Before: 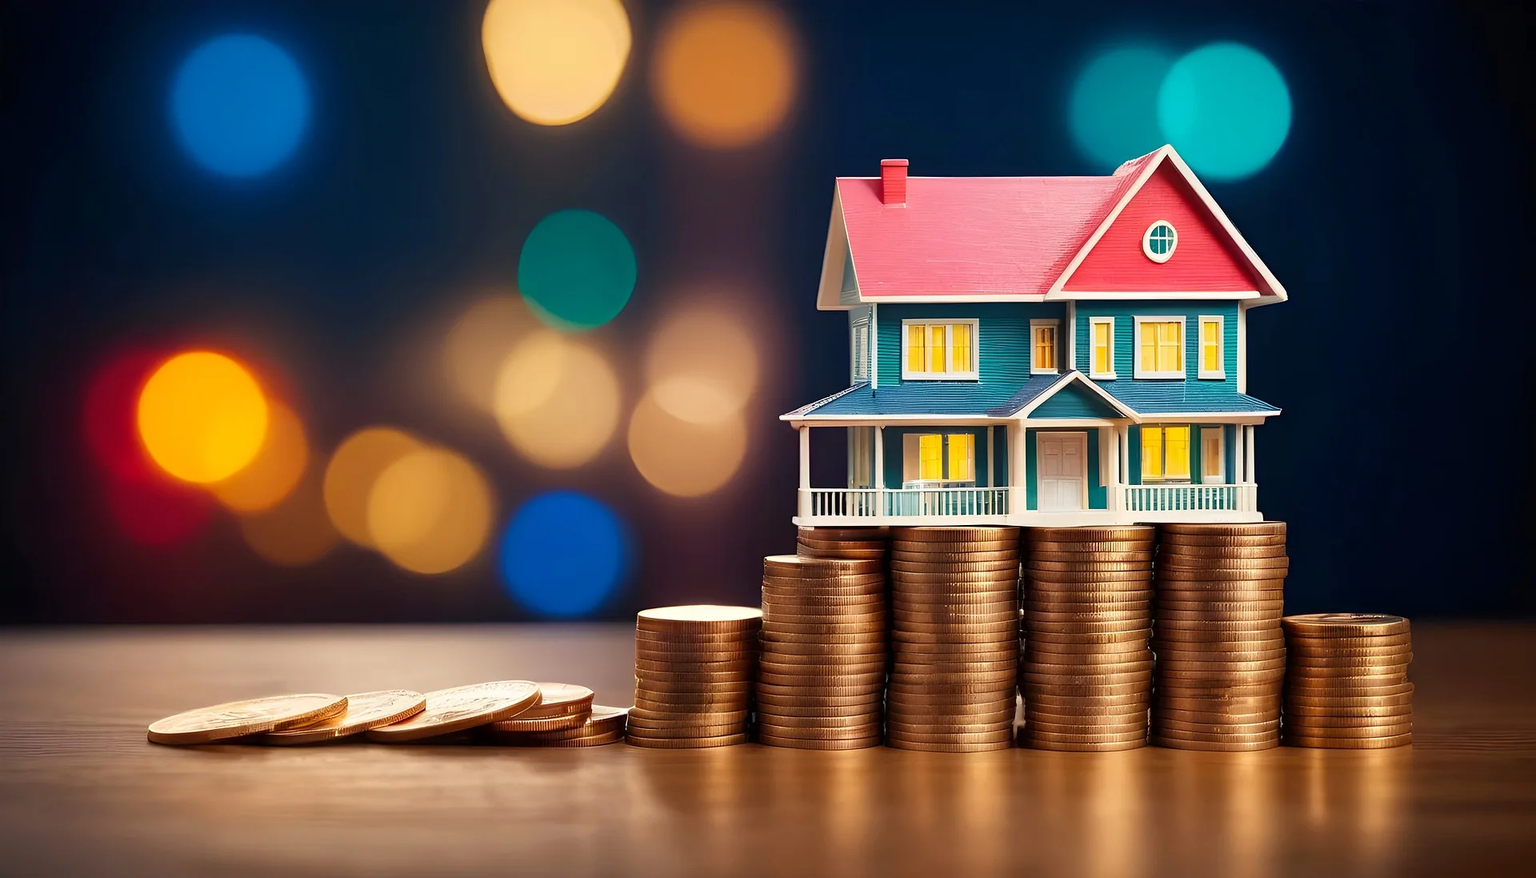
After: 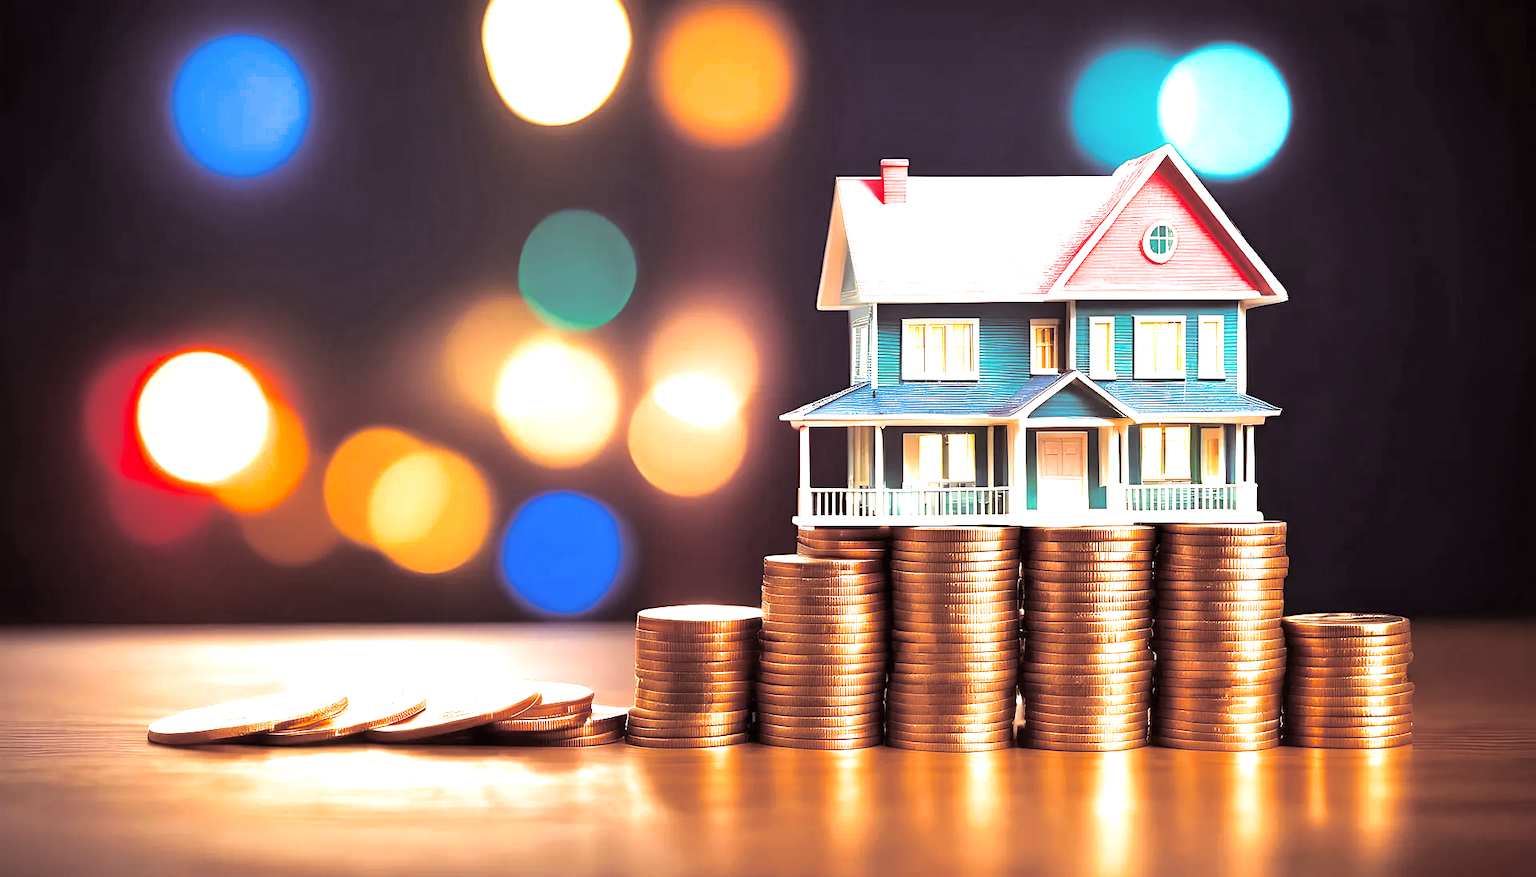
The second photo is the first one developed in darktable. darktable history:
split-toning: shadows › saturation 0.24, highlights › hue 54°, highlights › saturation 0.24
rgb levels: mode RGB, independent channels, levels [[0, 0.5, 1], [0, 0.521, 1], [0, 0.536, 1]]
exposure: black level correction 0, exposure 1.45 EV, compensate exposure bias true, compensate highlight preservation false
